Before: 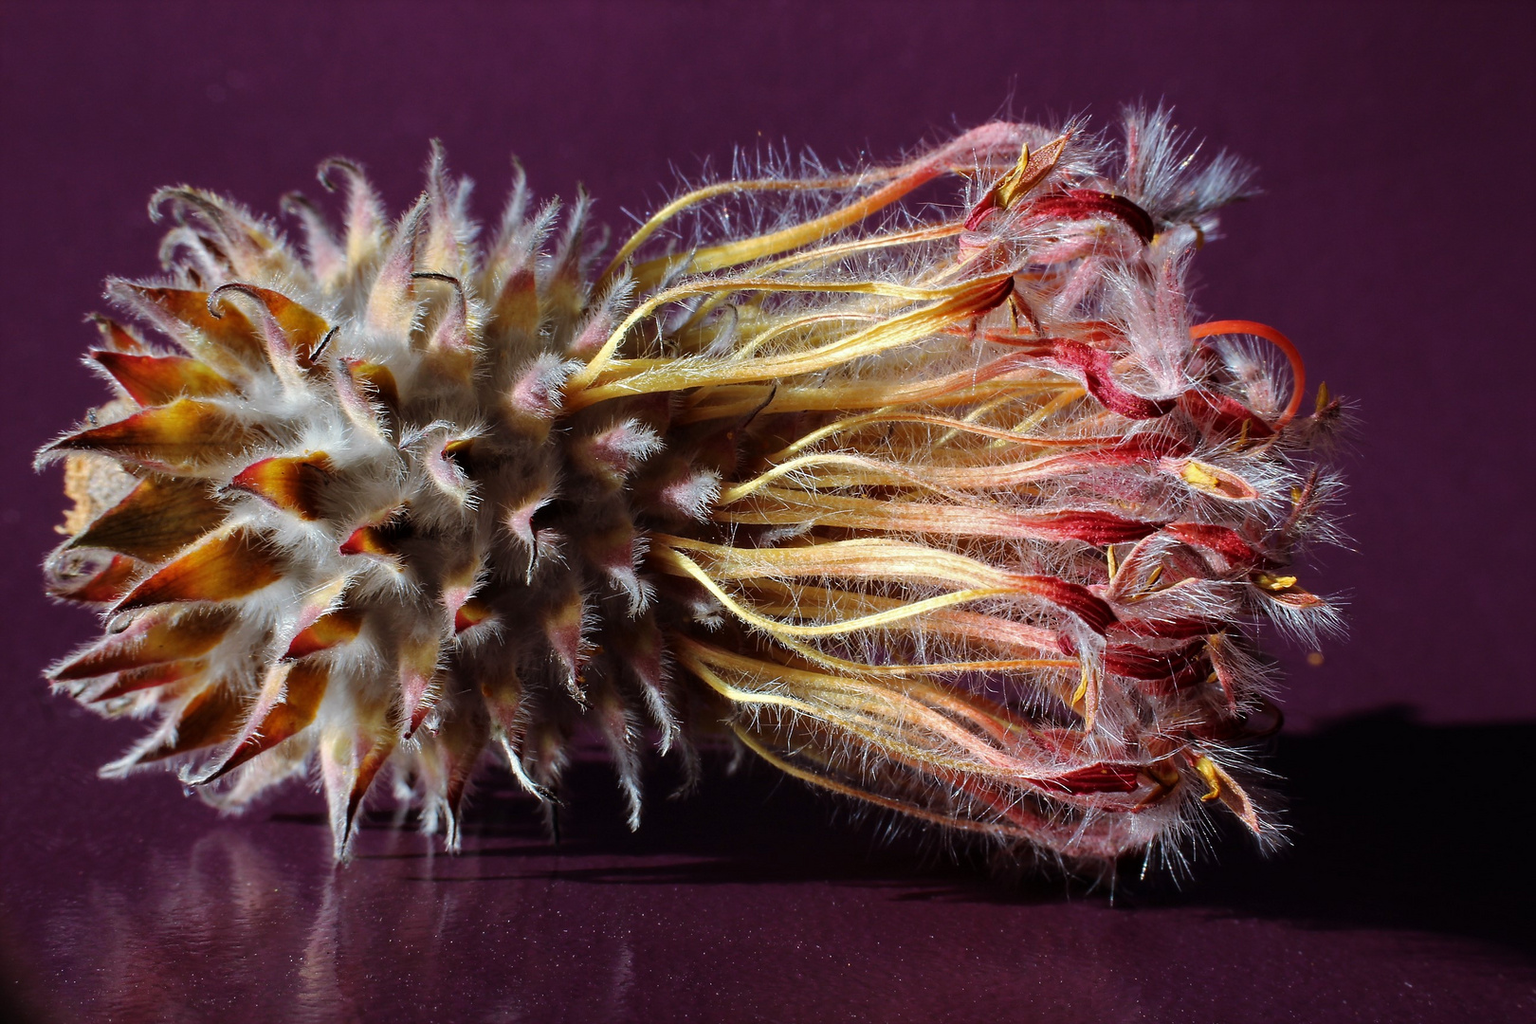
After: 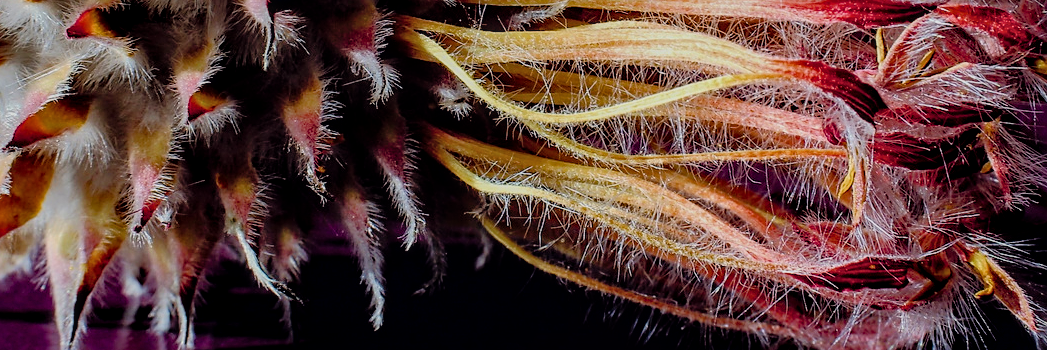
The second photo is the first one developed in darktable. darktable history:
crop: left 18.078%, top 50.7%, right 17.248%, bottom 16.804%
shadows and highlights: on, module defaults
local contrast: on, module defaults
color balance rgb: global offset › chroma 0.051%, global offset › hue 253.08°, perceptual saturation grading › global saturation 25.194%, perceptual saturation grading › highlights -50.553%, perceptual saturation grading › shadows 30.766%, perceptual brilliance grading › highlights 13.985%, perceptual brilliance grading › shadows -18.473%, global vibrance 24.119%
sharpen: on, module defaults
tone equalizer: edges refinement/feathering 500, mask exposure compensation -1.57 EV, preserve details no
filmic rgb: black relative exposure -6.91 EV, white relative exposure 5.67 EV, hardness 2.86, color science v6 (2022)
